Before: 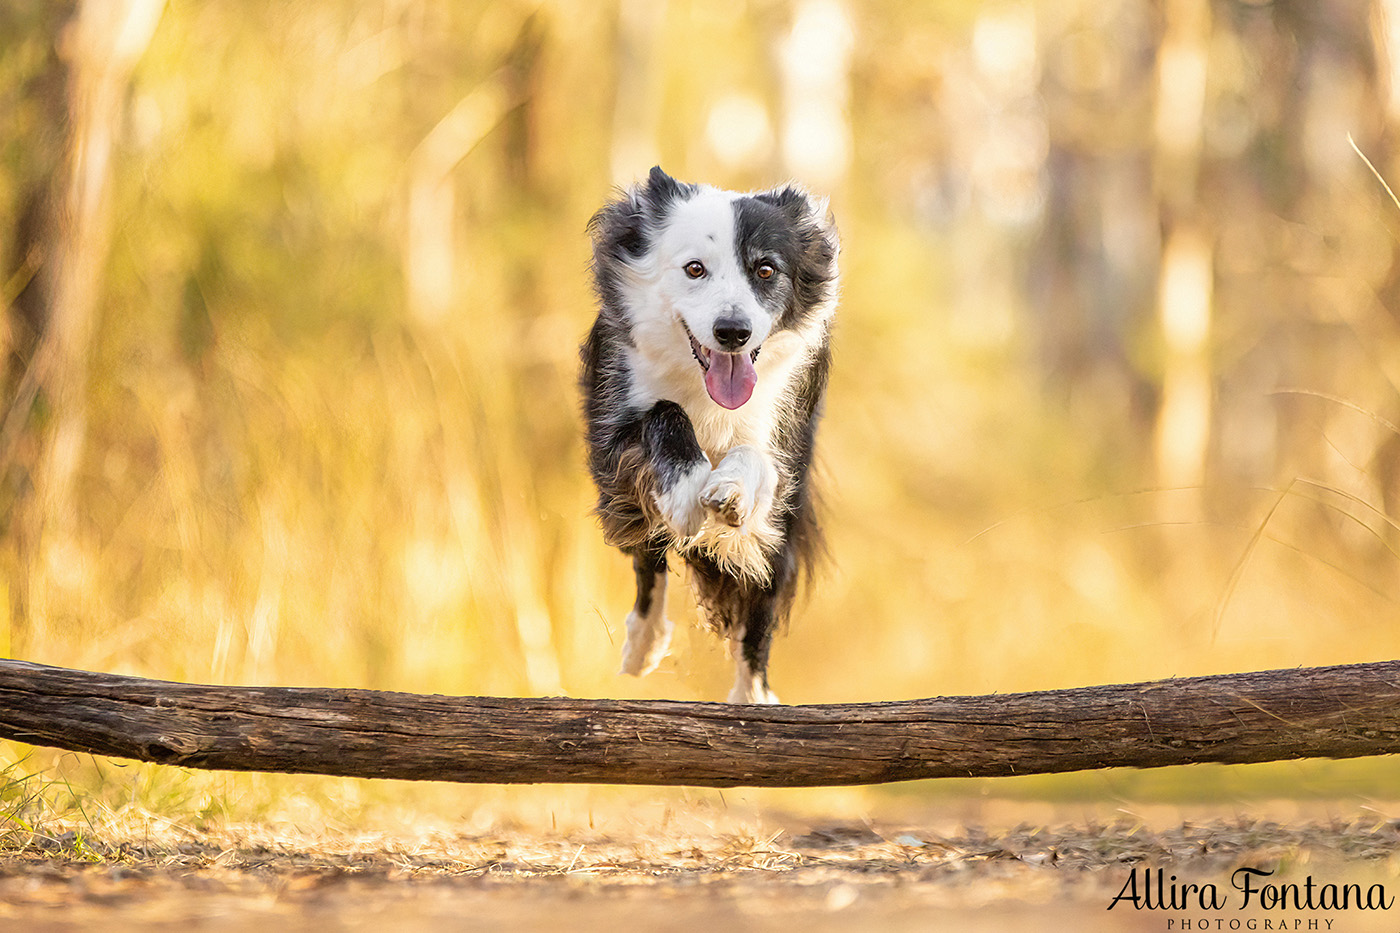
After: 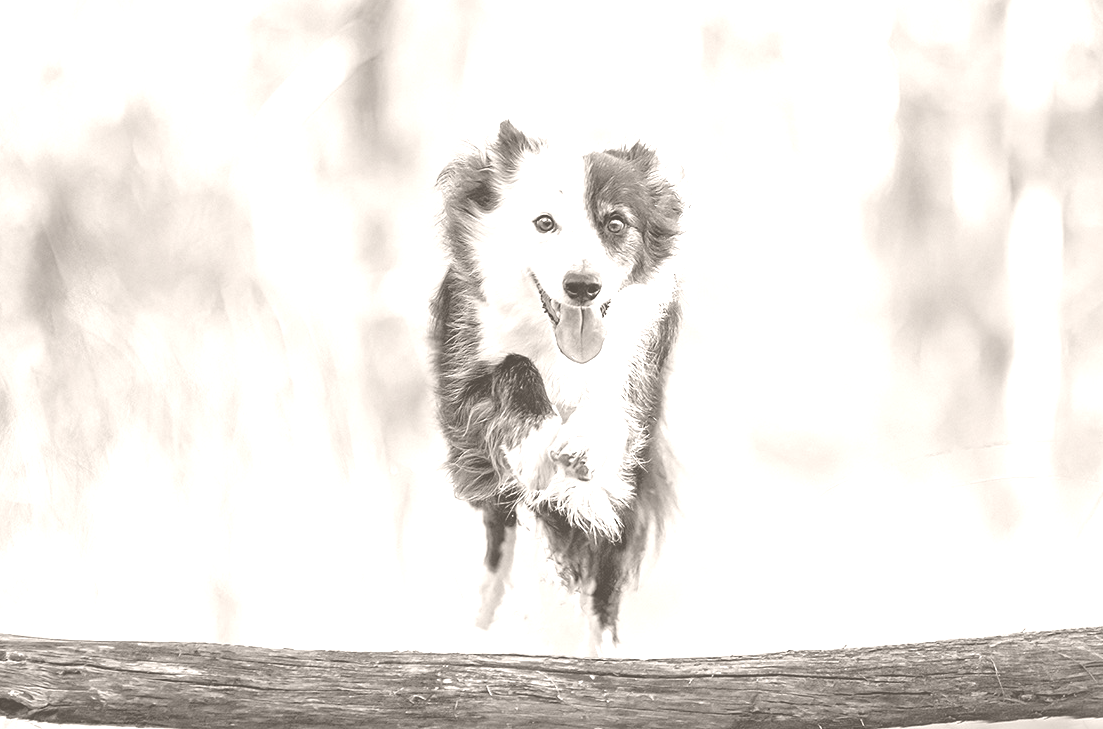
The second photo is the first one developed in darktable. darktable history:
crop and rotate: left 10.77%, top 5.1%, right 10.41%, bottom 16.76%
color calibration: output gray [0.21, 0.42, 0.37, 0], gray › normalize channels true, illuminant same as pipeline (D50), adaptation XYZ, x 0.346, y 0.359, gamut compression 0
colorize: hue 34.49°, saturation 35.33%, source mix 100%, lightness 55%, version 1
